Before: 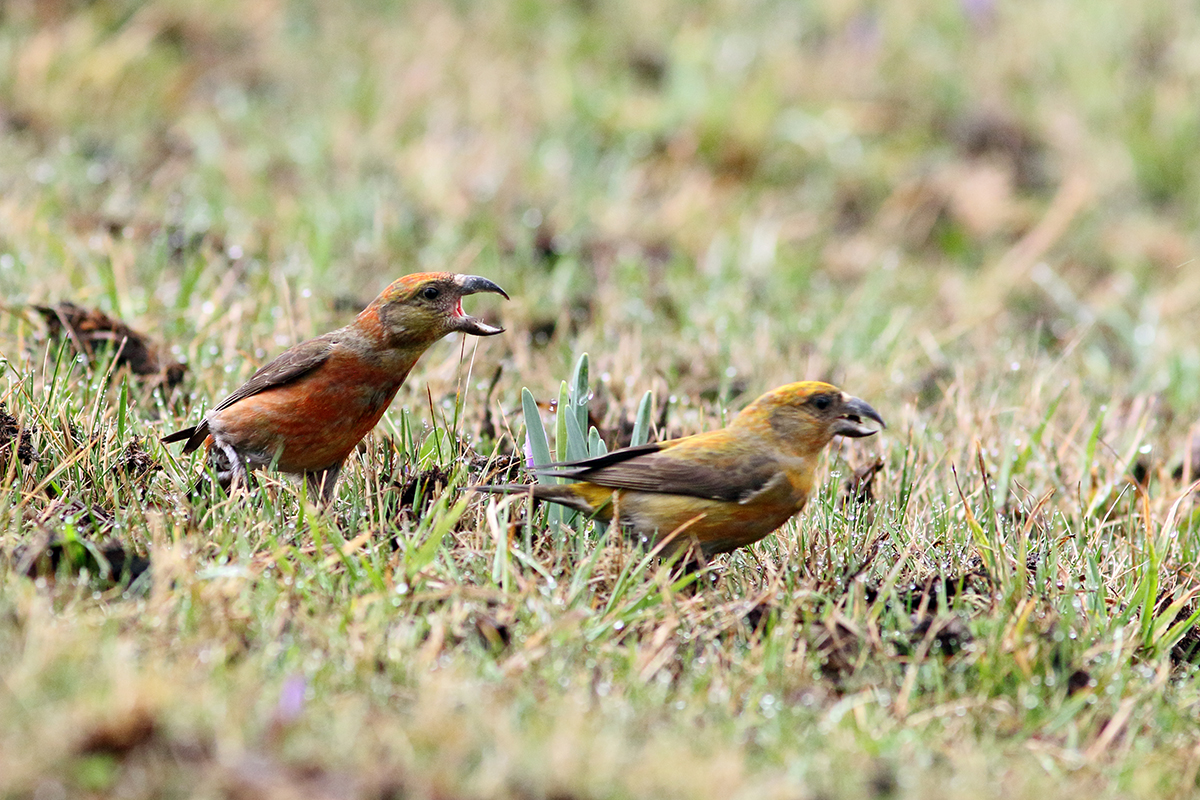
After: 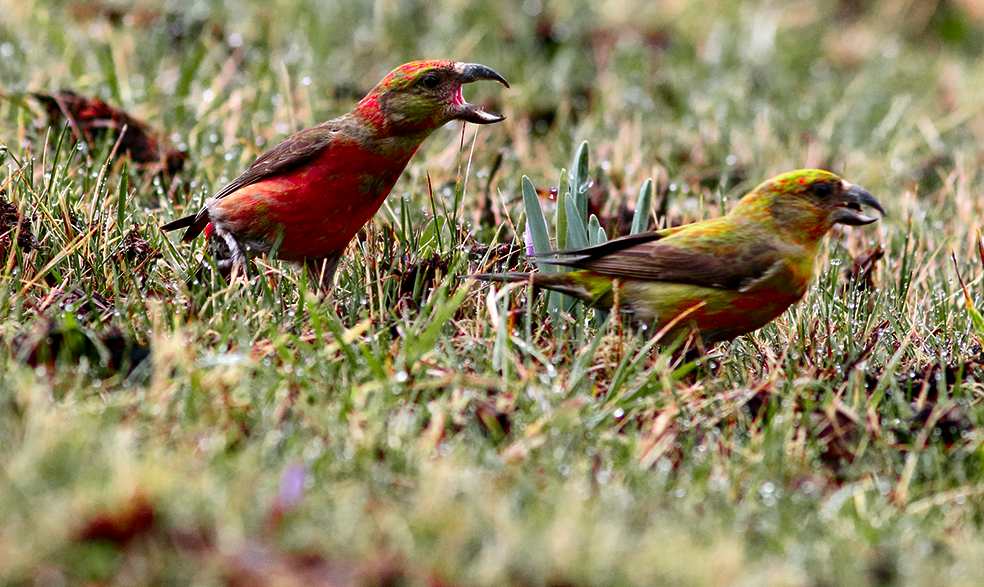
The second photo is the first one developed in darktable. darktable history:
contrast brightness saturation: brightness -0.25, saturation 0.2
color zones: curves: ch0 [(0, 0.533) (0.126, 0.533) (0.234, 0.533) (0.368, 0.357) (0.5, 0.5) (0.625, 0.5) (0.74, 0.637) (0.875, 0.5)]; ch1 [(0.004, 0.708) (0.129, 0.662) (0.25, 0.5) (0.375, 0.331) (0.496, 0.396) (0.625, 0.649) (0.739, 0.26) (0.875, 0.5) (1, 0.478)]; ch2 [(0, 0.409) (0.132, 0.403) (0.236, 0.558) (0.379, 0.448) (0.5, 0.5) (0.625, 0.5) (0.691, 0.39) (0.875, 0.5)]
crop: top 26.531%, right 17.959%
local contrast: highlights 100%, shadows 100%, detail 120%, midtone range 0.2
